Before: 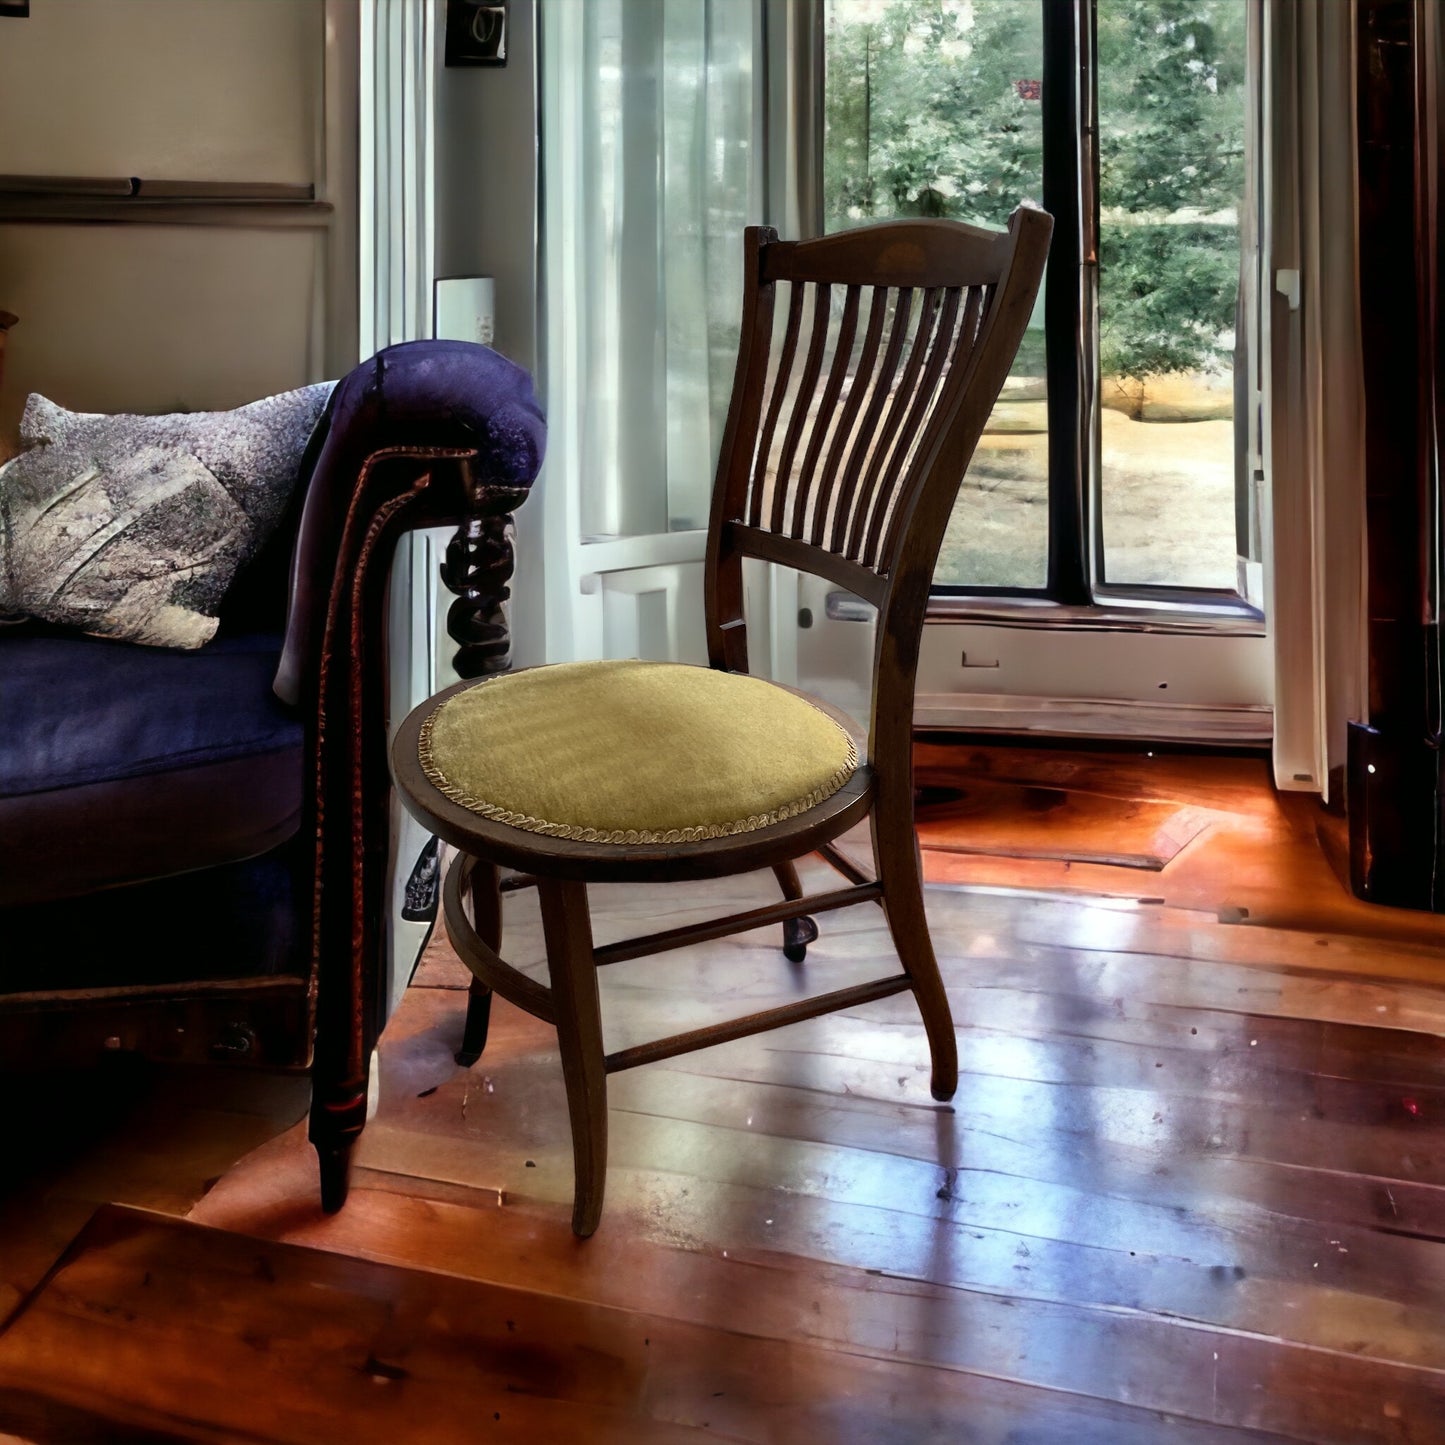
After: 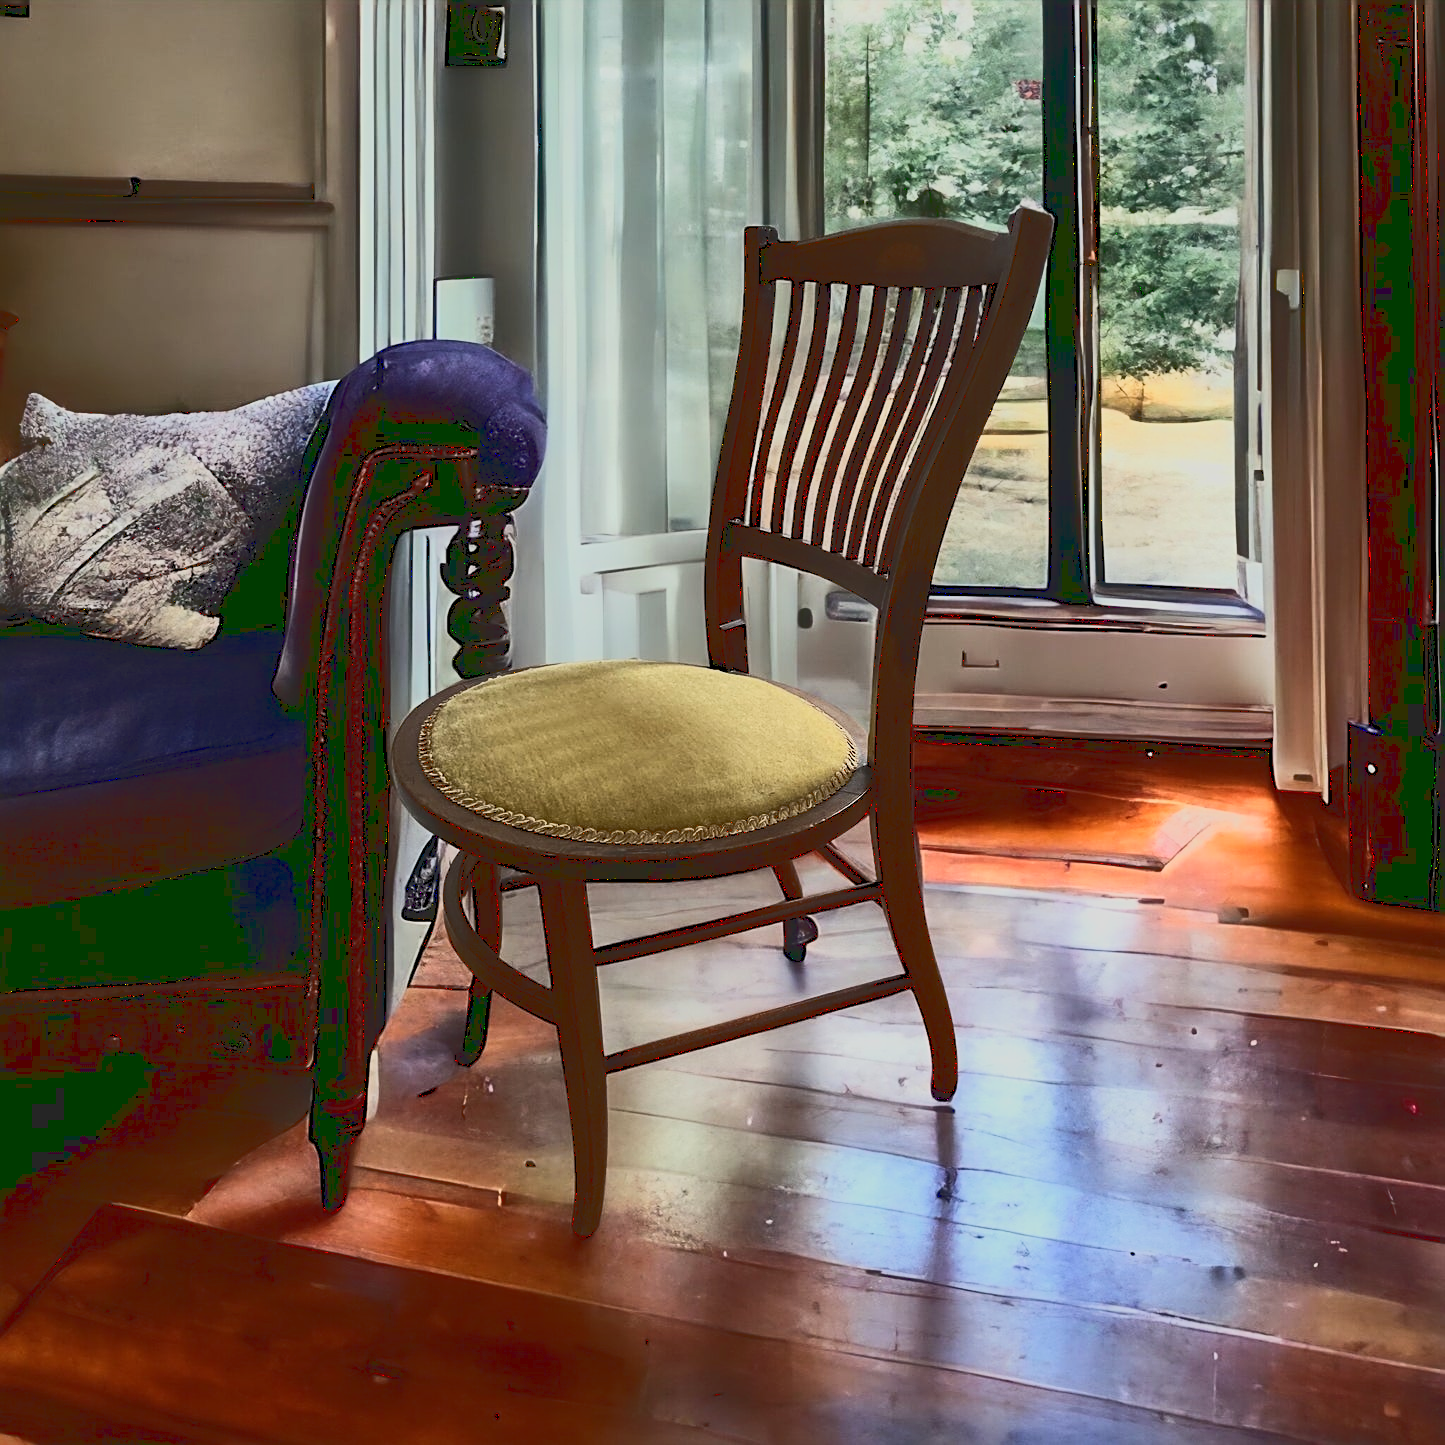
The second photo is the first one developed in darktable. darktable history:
tone equalizer: -8 EV -0.417 EV, -7 EV -0.389 EV, -6 EV -0.333 EV, -5 EV -0.222 EV, -3 EV 0.222 EV, -2 EV 0.333 EV, -1 EV 0.389 EV, +0 EV 0.417 EV, edges refinement/feathering 500, mask exposure compensation -1.57 EV, preserve details no
tone curve: curves: ch0 [(0, 0.148) (0.191, 0.225) (0.712, 0.695) (0.864, 0.797) (1, 0.839)]
sharpen: on, module defaults
